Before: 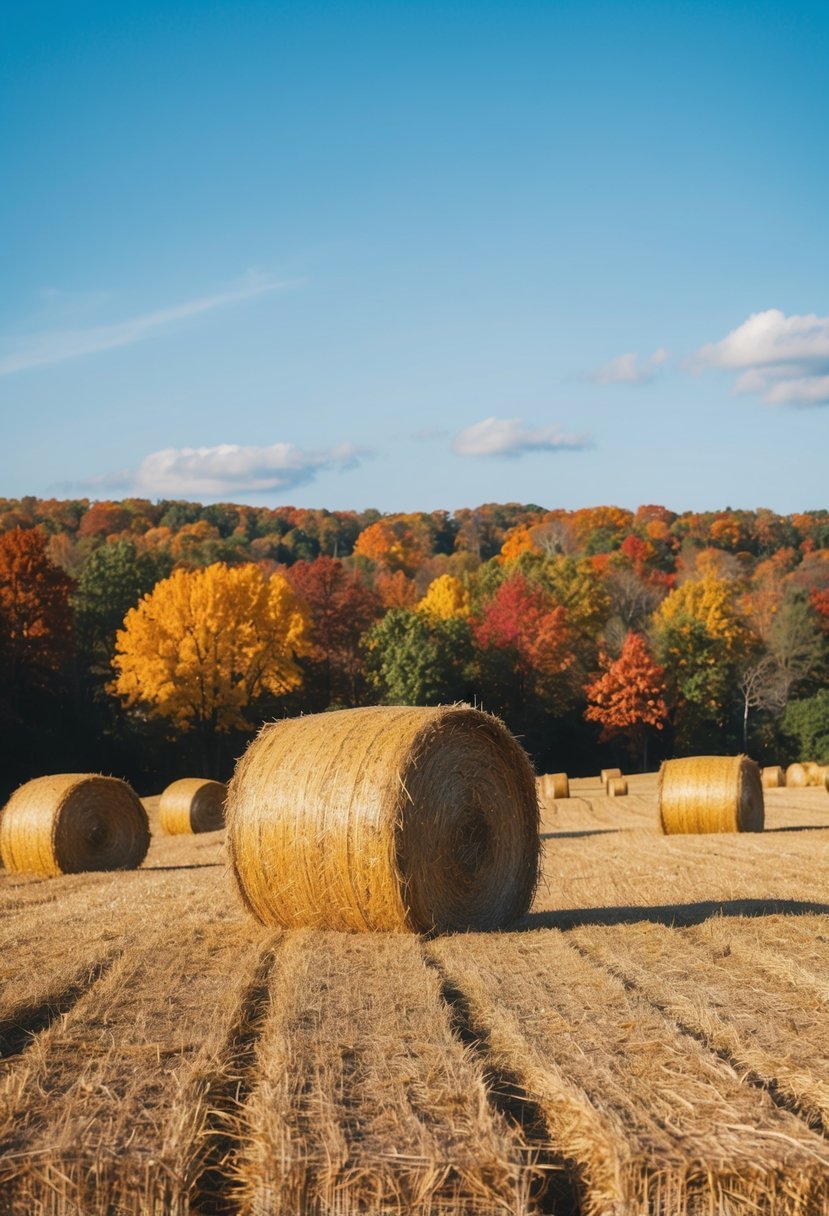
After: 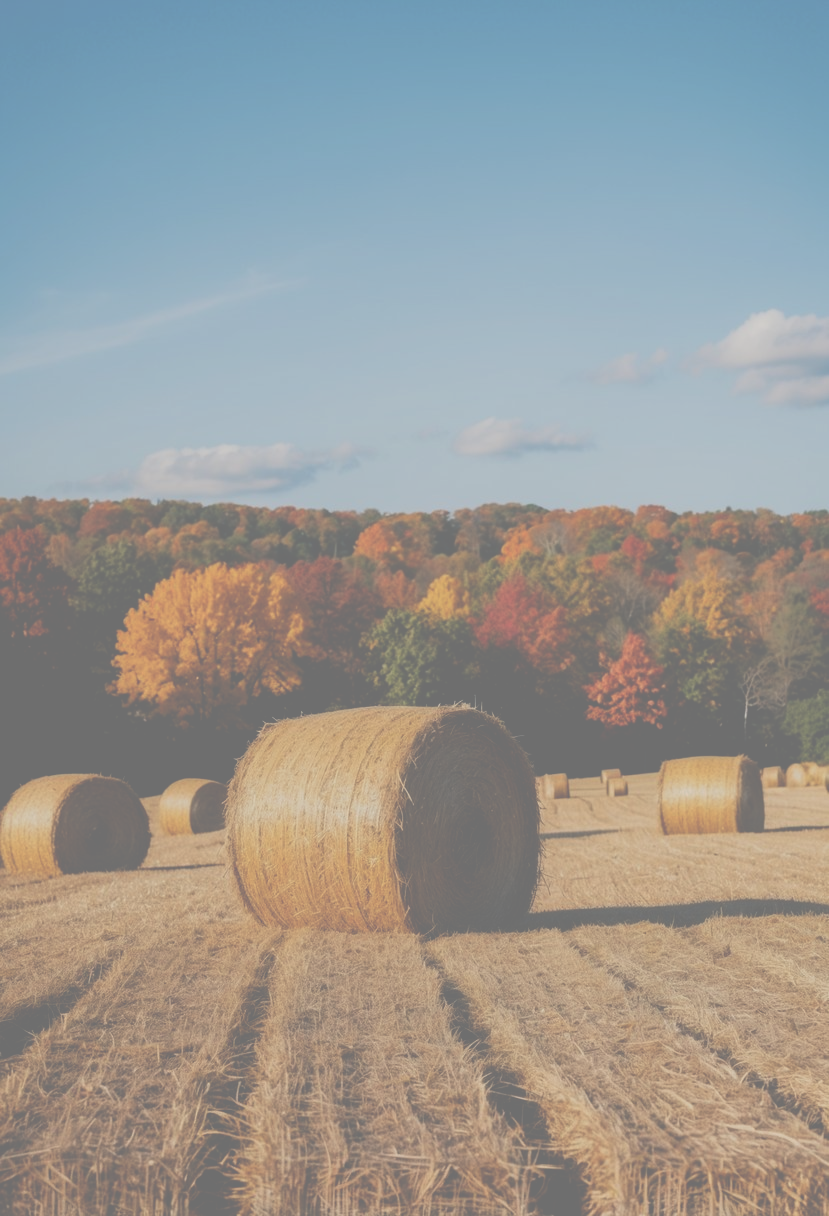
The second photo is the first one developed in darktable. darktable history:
tone curve: curves: ch0 [(0, 0) (0.003, 0.464) (0.011, 0.464) (0.025, 0.464) (0.044, 0.464) (0.069, 0.464) (0.1, 0.463) (0.136, 0.463) (0.177, 0.464) (0.224, 0.469) (0.277, 0.482) (0.335, 0.501) (0.399, 0.53) (0.468, 0.567) (0.543, 0.61) (0.623, 0.663) (0.709, 0.718) (0.801, 0.779) (0.898, 0.842) (1, 1)], preserve colors none
contrast brightness saturation: contrast -0.1, saturation -0.1
